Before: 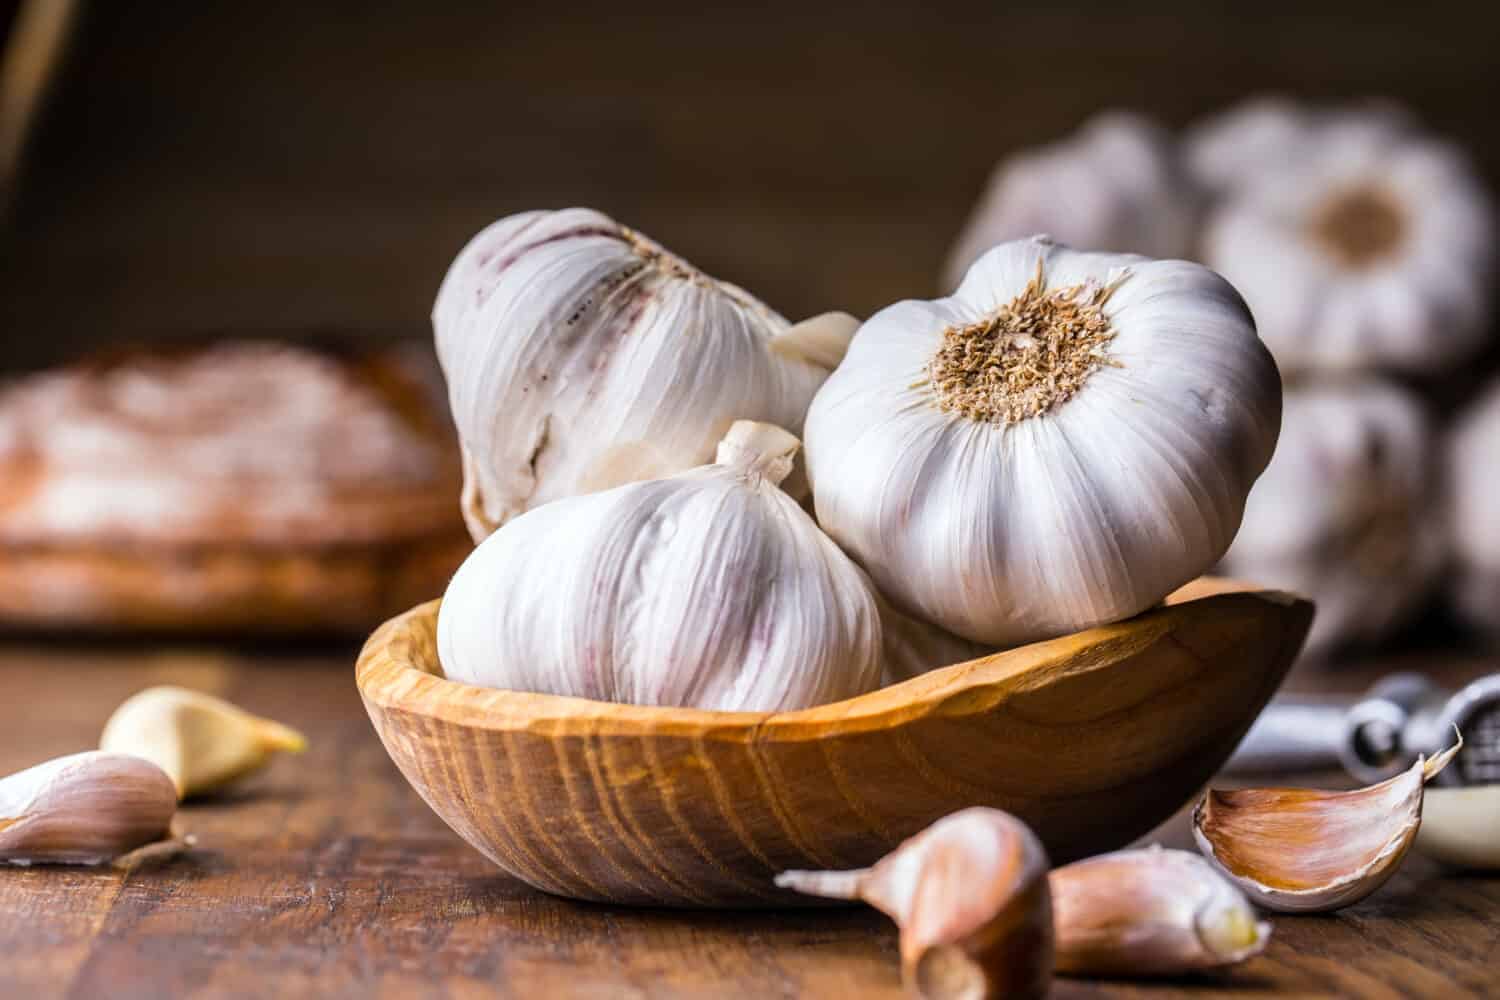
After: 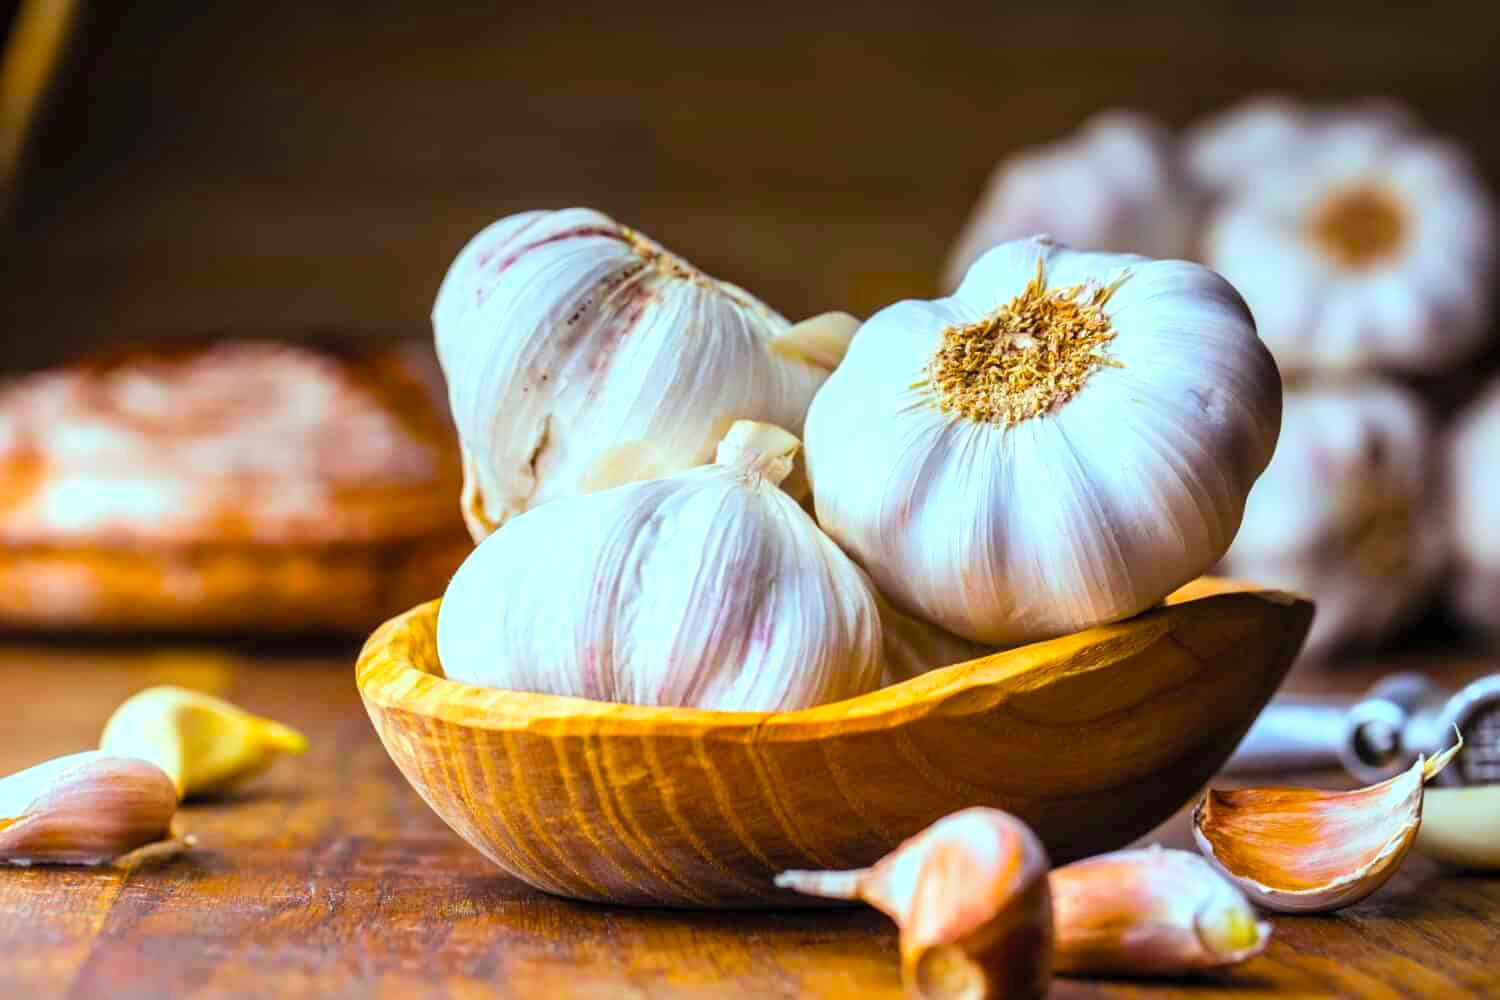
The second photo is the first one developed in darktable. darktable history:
color balance rgb: highlights gain › luminance 15.226%, highlights gain › chroma 3.989%, highlights gain › hue 207.77°, linear chroma grading › global chroma 23.18%, perceptual saturation grading › global saturation 16.135%, global vibrance 25.45%
contrast brightness saturation: brightness 0.089, saturation 0.193
